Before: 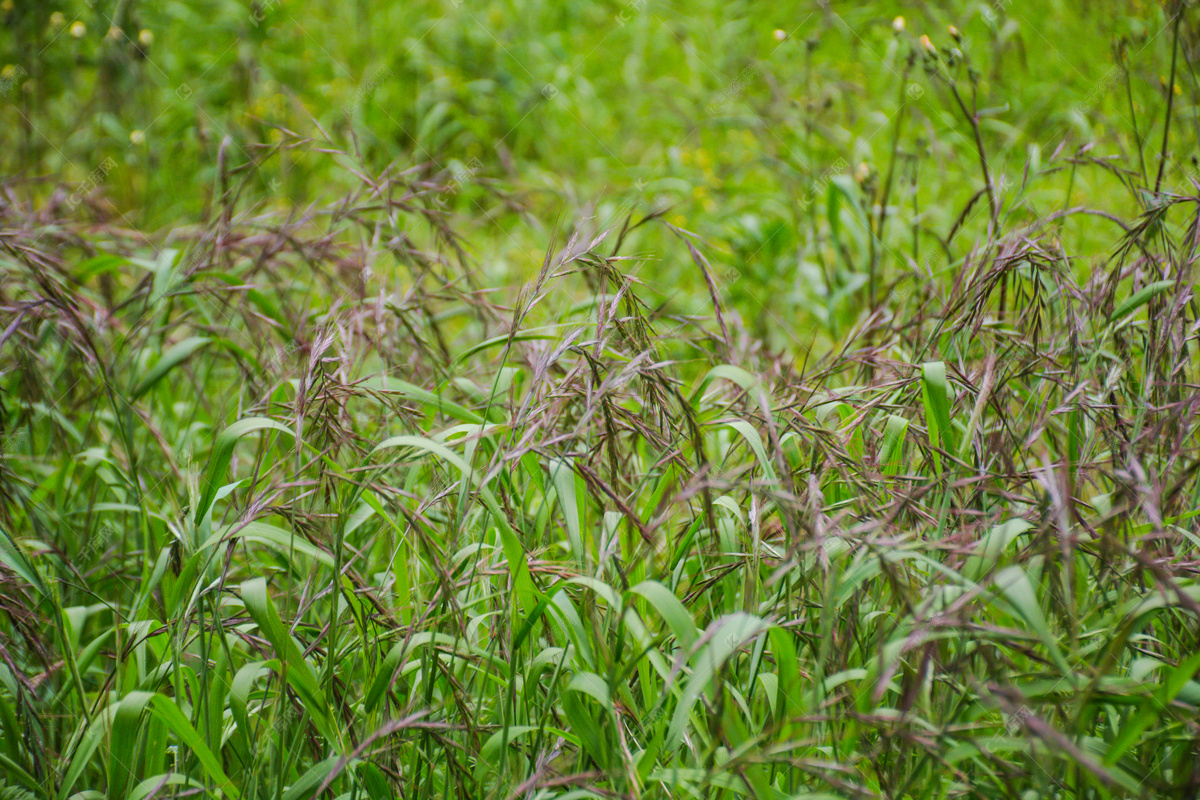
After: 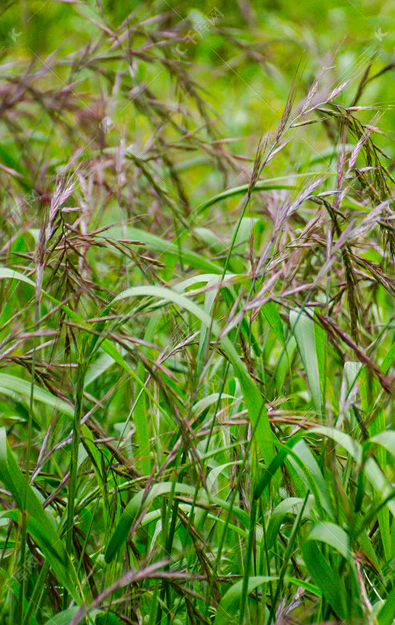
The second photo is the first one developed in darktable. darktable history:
sharpen: amount 0.212
shadows and highlights: shadows -64.11, white point adjustment -5.23, highlights 59.8
crop and rotate: left 21.742%, top 18.822%, right 45.272%, bottom 2.977%
